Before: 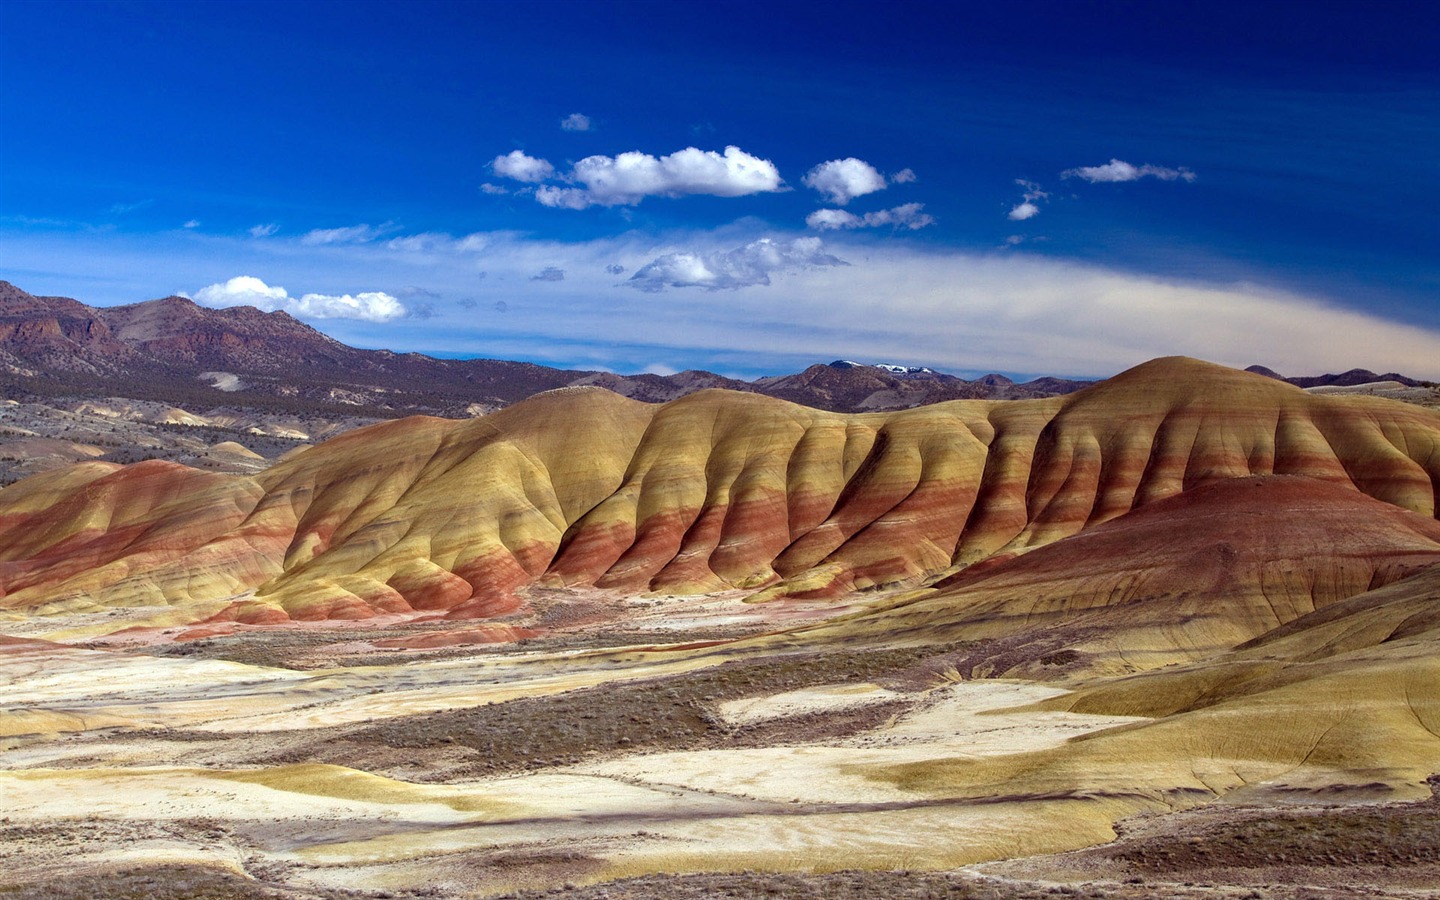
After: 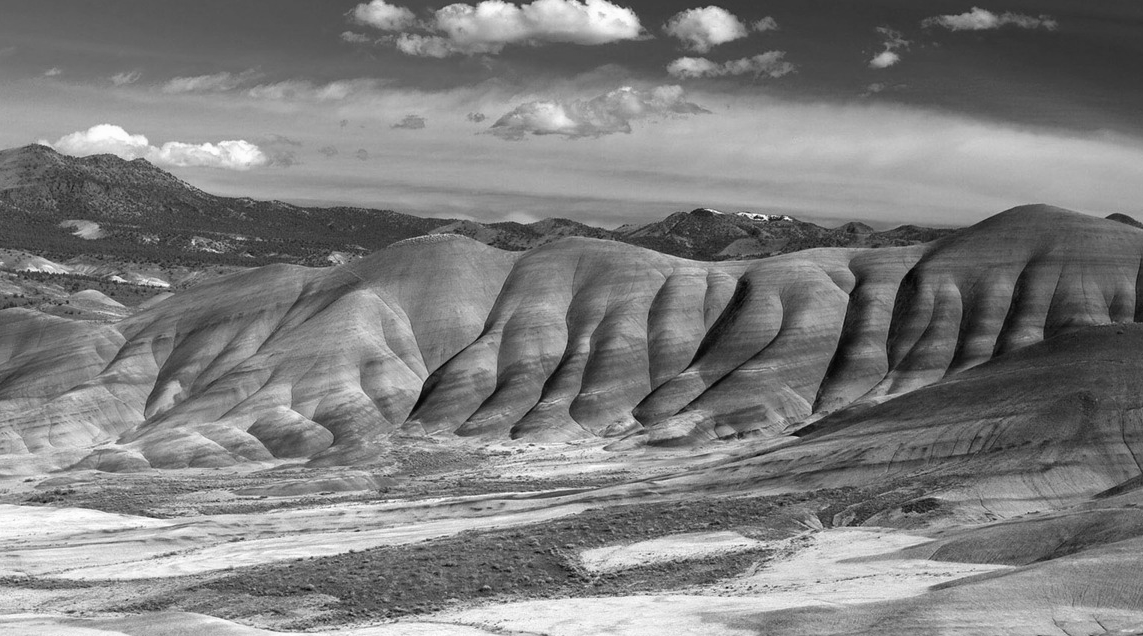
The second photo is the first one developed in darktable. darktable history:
crop: left 9.712%, top 16.928%, right 10.845%, bottom 12.332%
monochrome: on, module defaults
